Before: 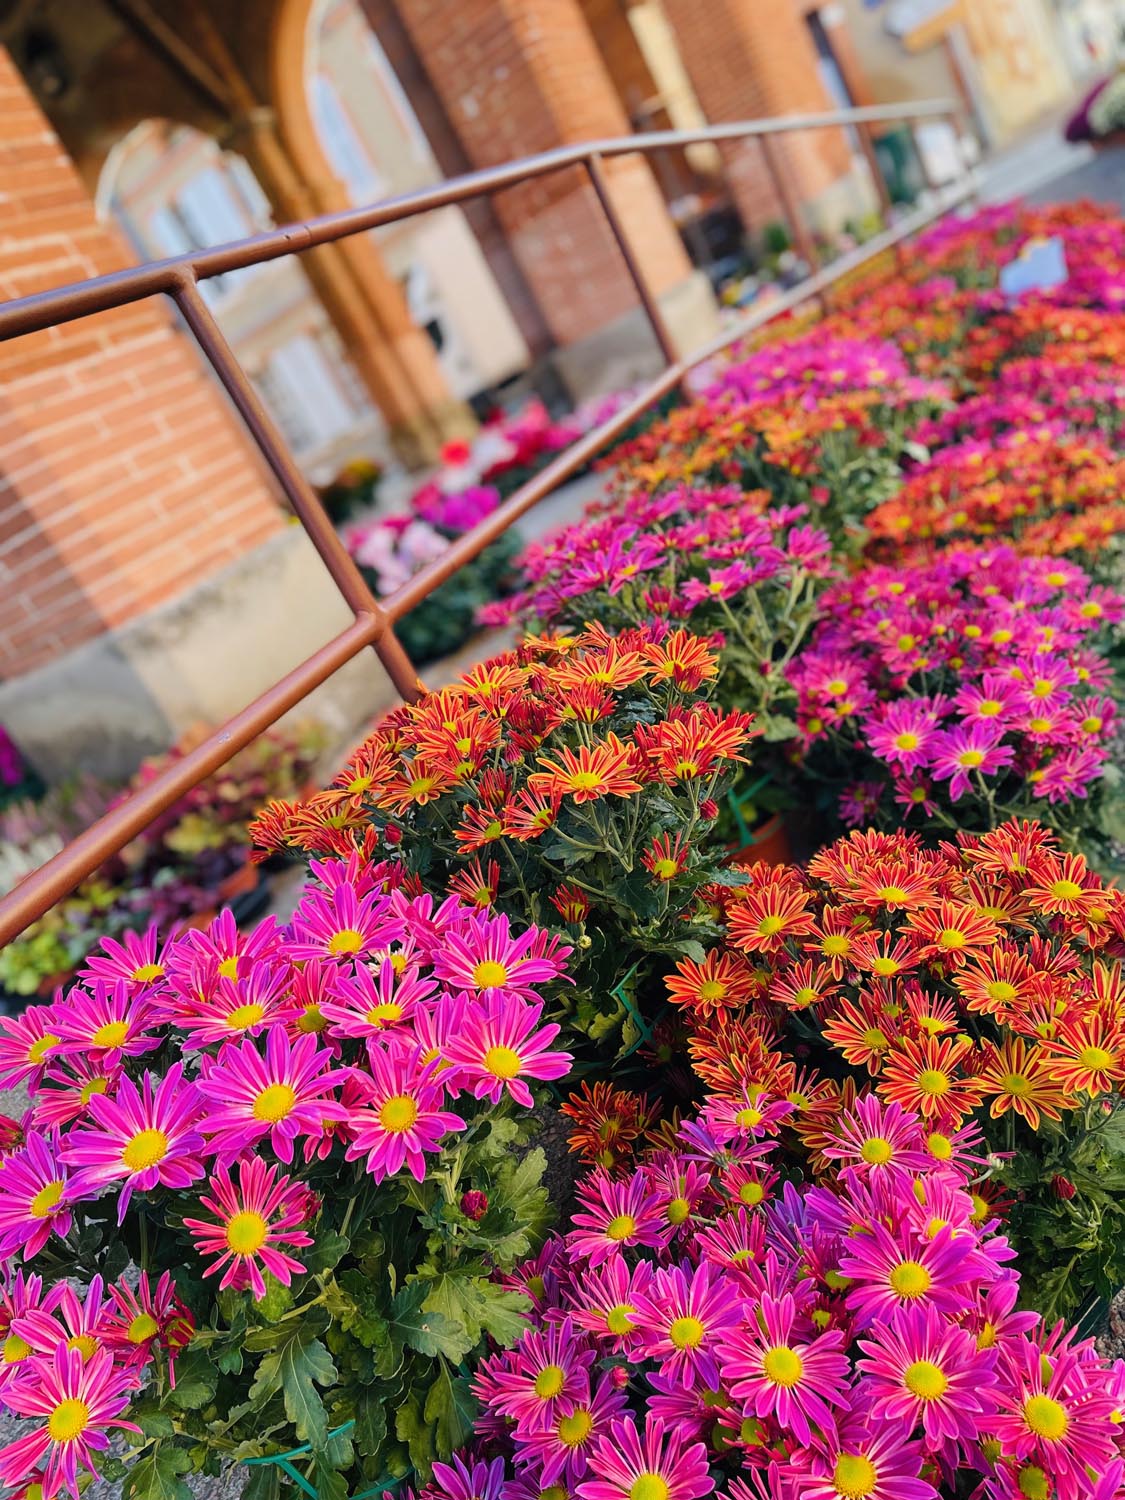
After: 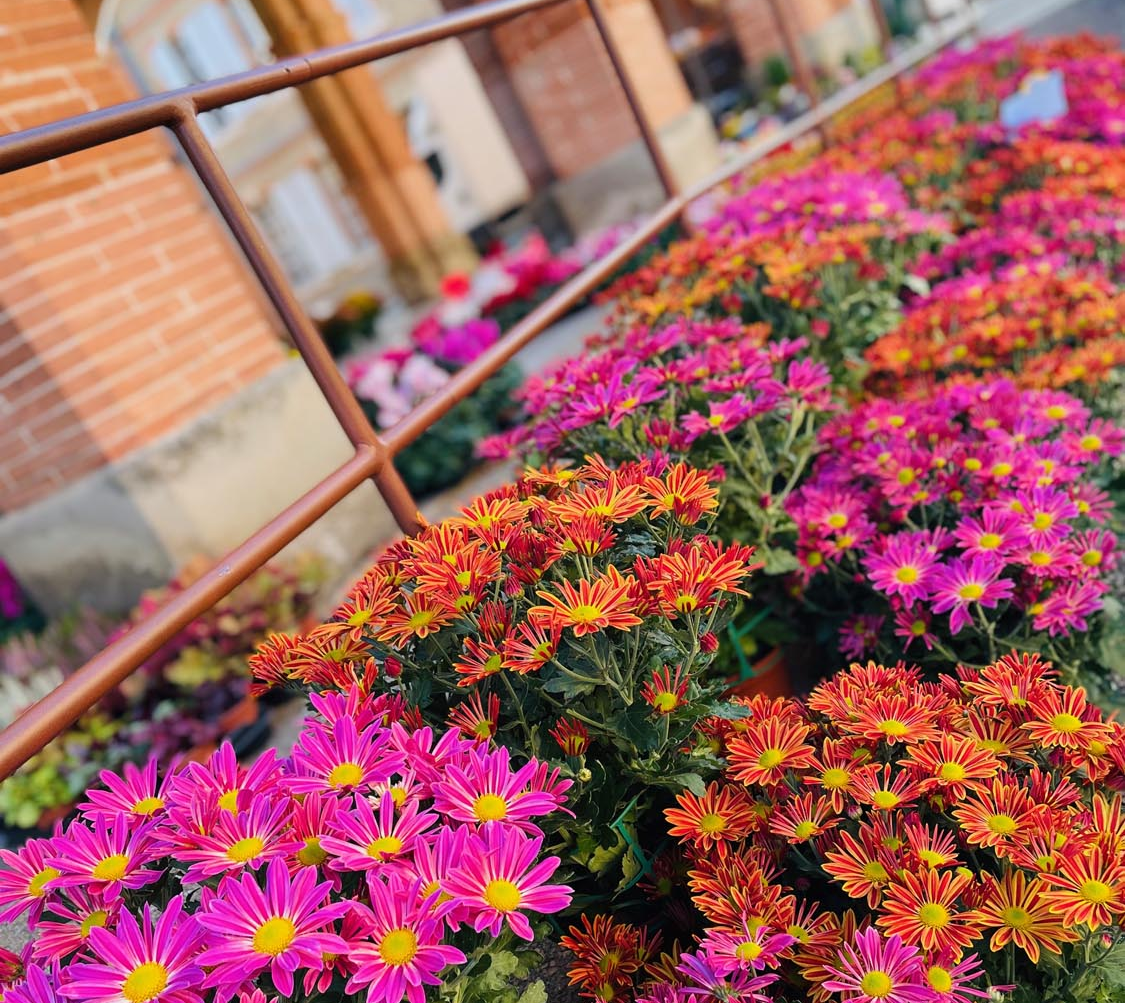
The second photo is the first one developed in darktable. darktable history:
crop: top 11.166%, bottom 21.902%
